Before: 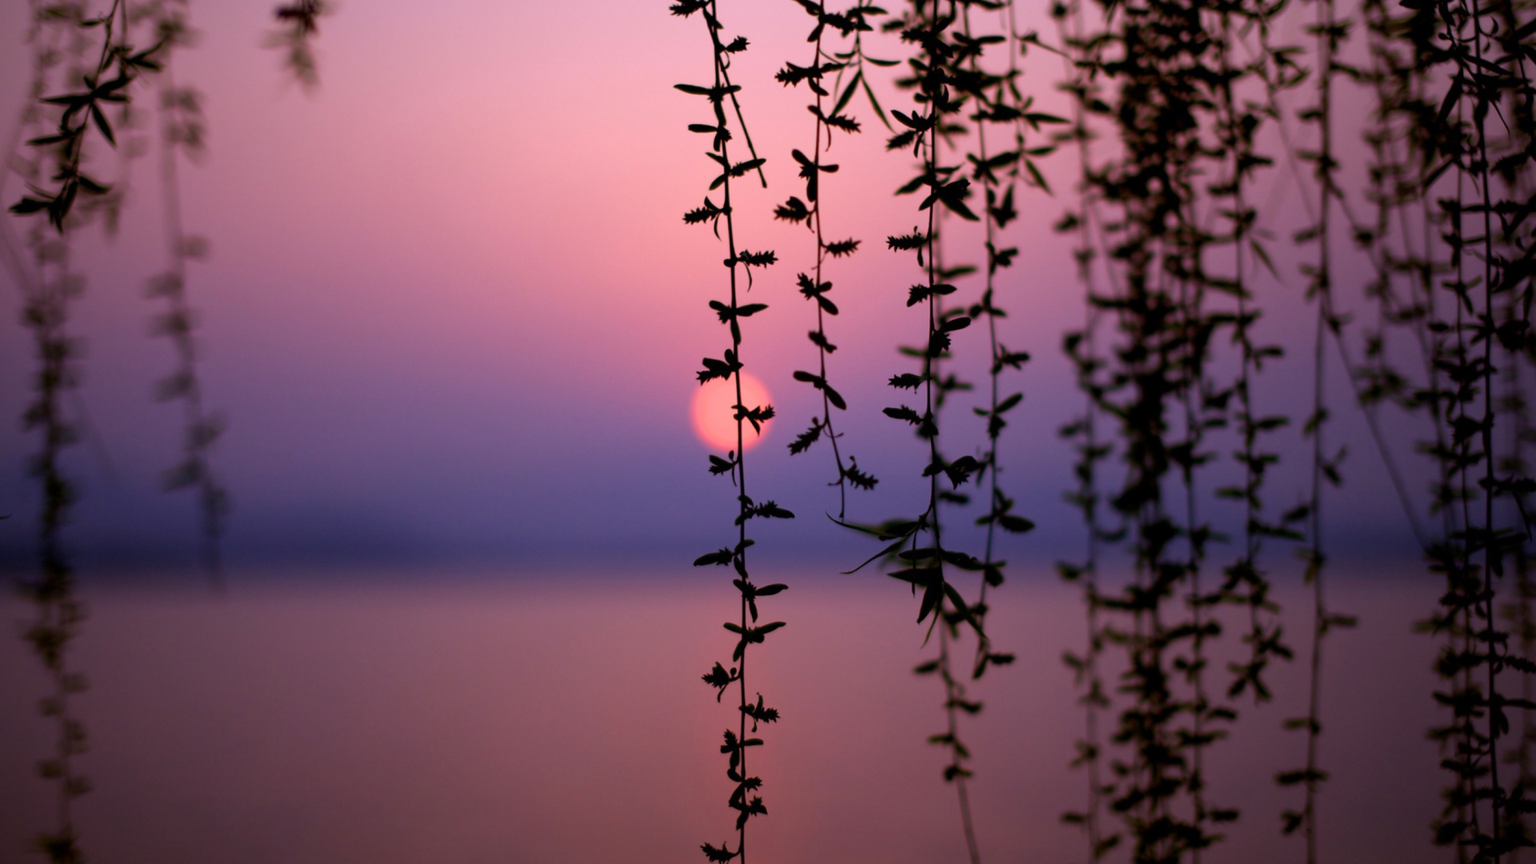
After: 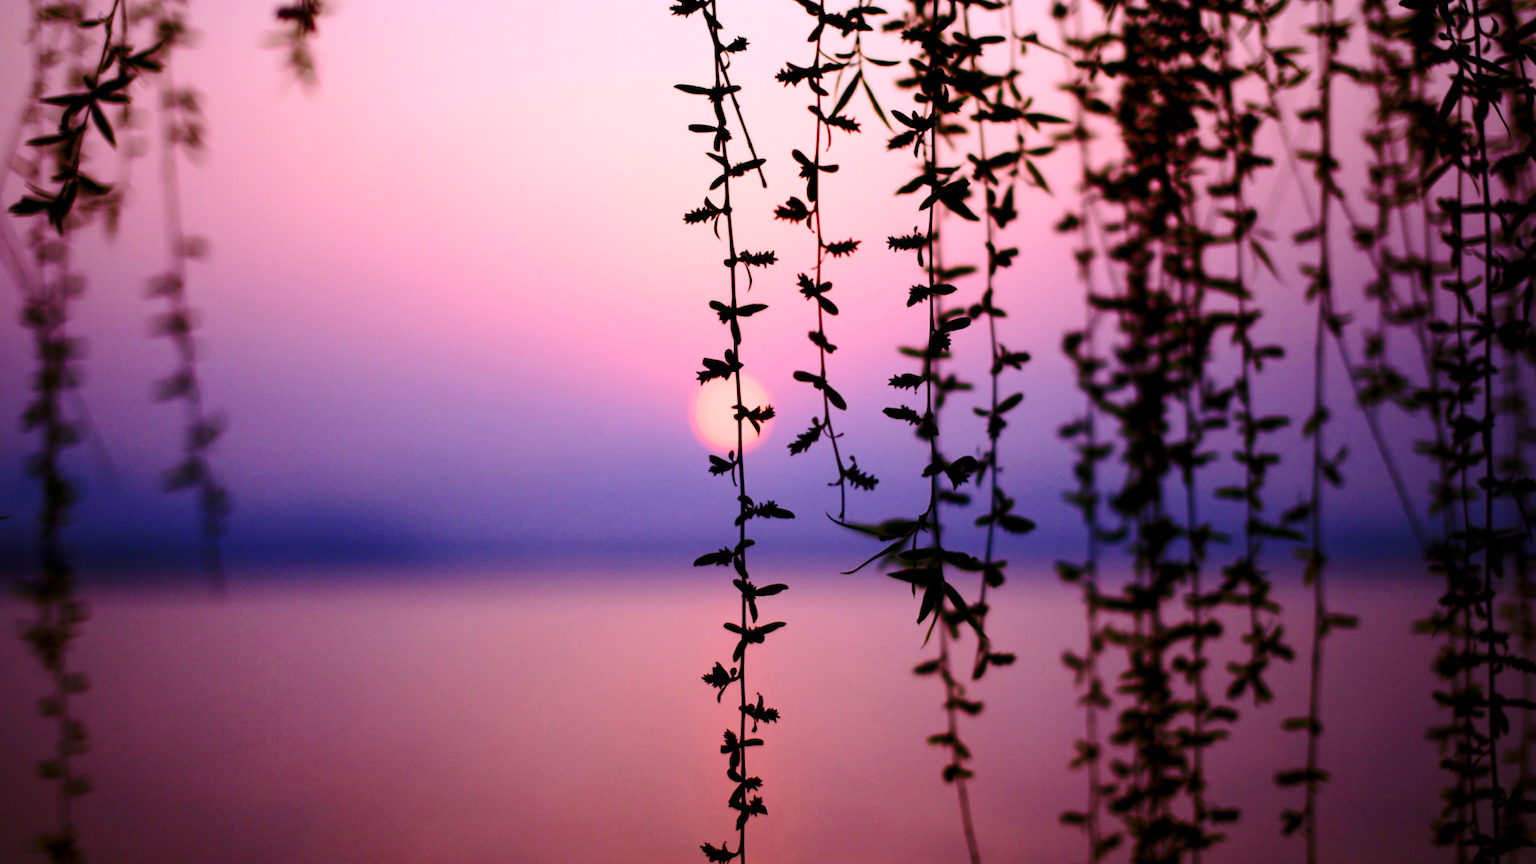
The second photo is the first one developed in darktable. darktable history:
base curve: curves: ch0 [(0, 0) (0.028, 0.03) (0.121, 0.232) (0.46, 0.748) (0.859, 0.968) (1, 1)], preserve colors none
contrast brightness saturation: contrast 0.15, brightness -0.007, saturation 0.099
